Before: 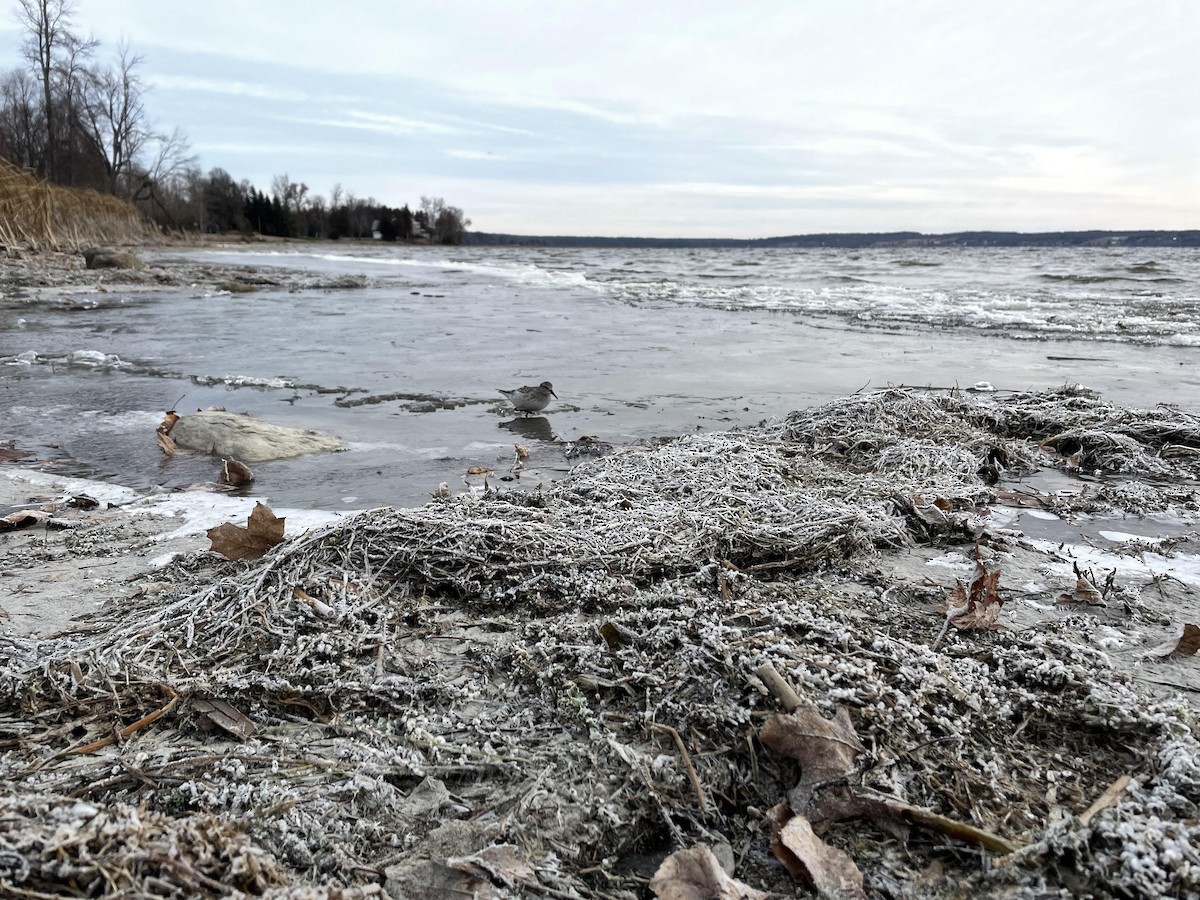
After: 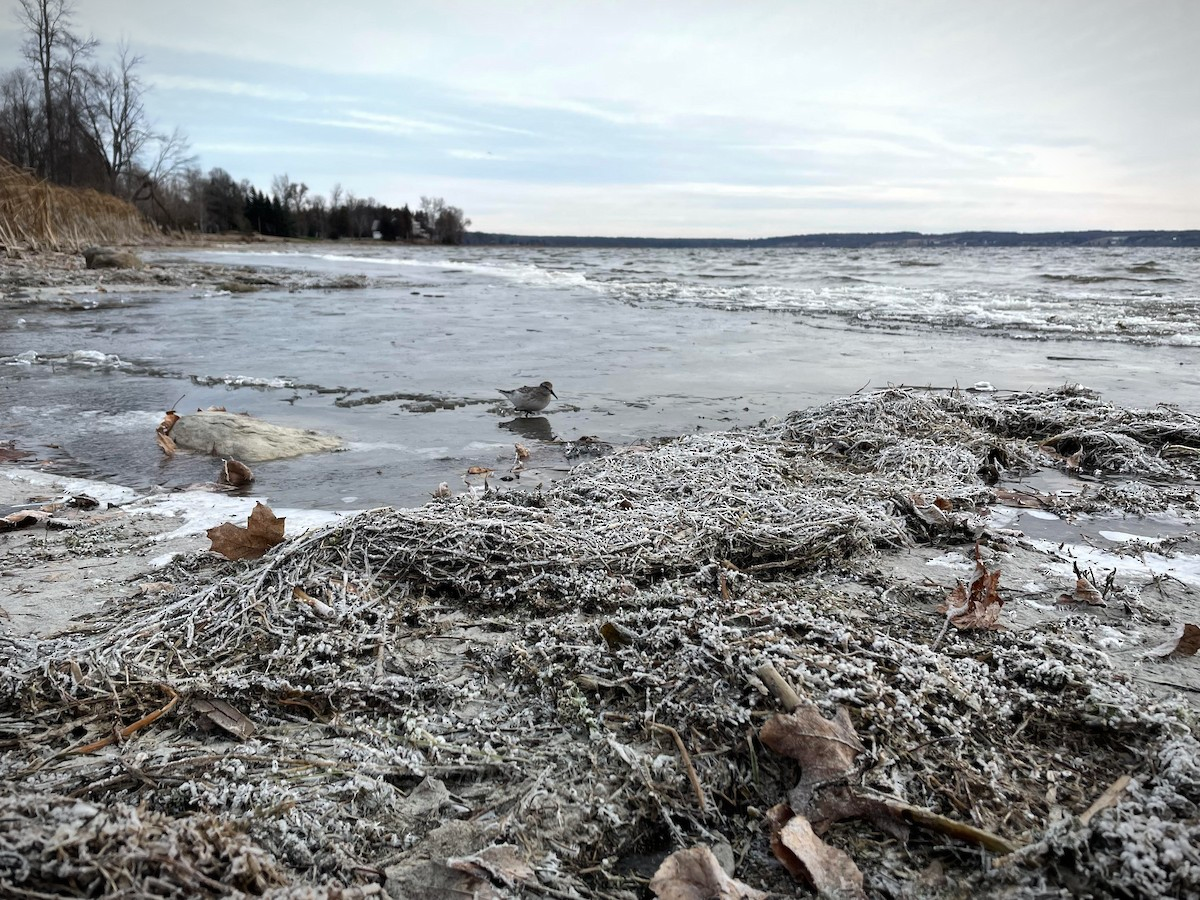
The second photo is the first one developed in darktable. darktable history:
vignetting: fall-off start 99.25%, width/height ratio 1.311
